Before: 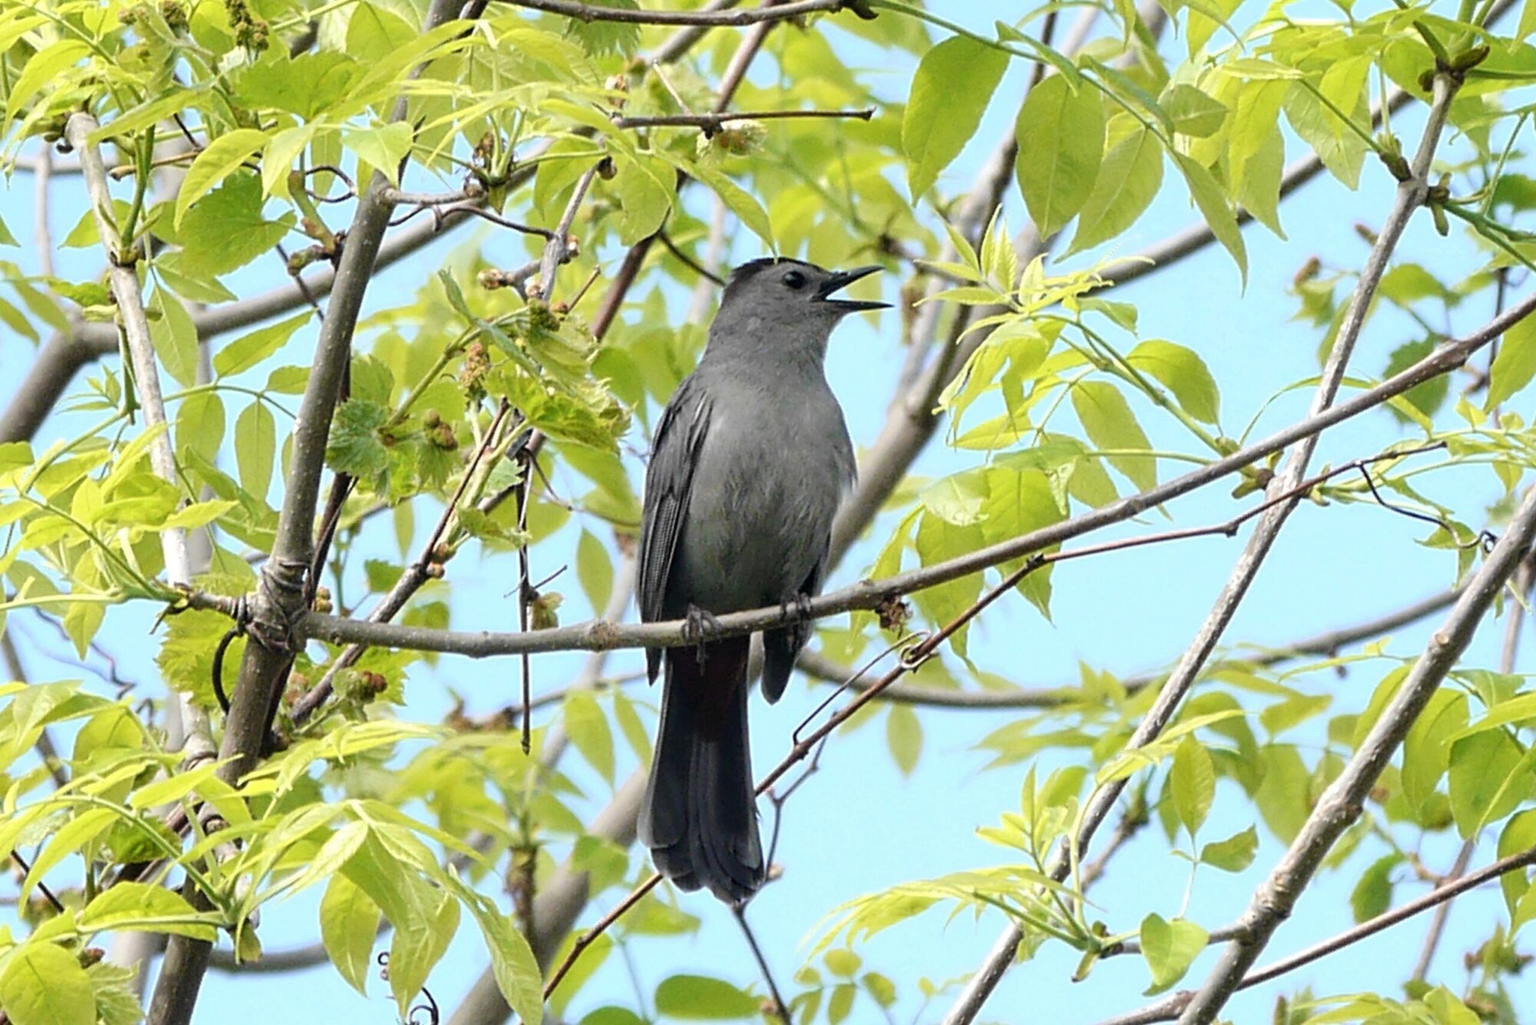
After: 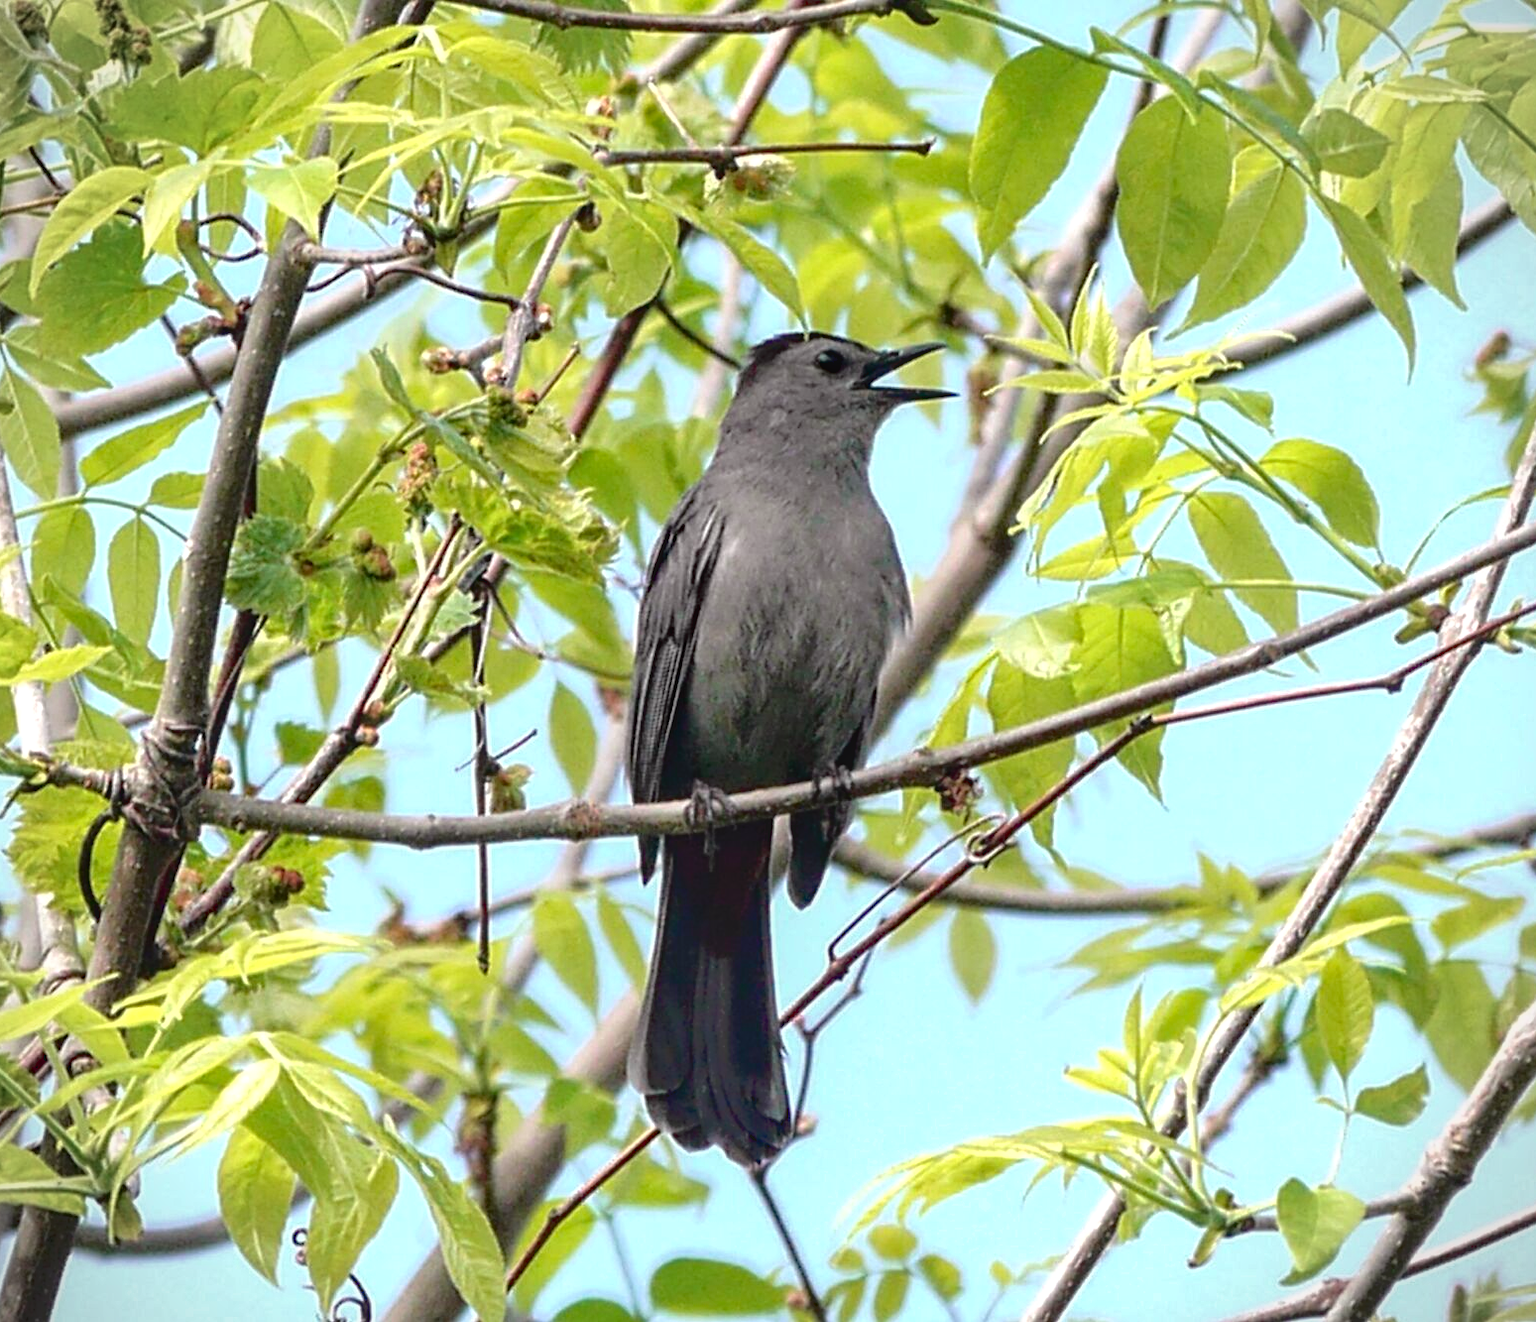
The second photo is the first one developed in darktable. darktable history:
shadows and highlights: shadows 62.66, white point adjustment 0.37, highlights -34.44, compress 83.82%
haze removal: compatibility mode true, adaptive false
white balance: red 1.009, blue 0.985
local contrast: detail 110%
exposure: black level correction 0.001, exposure 0.191 EV, compensate highlight preservation false
crop: left 9.88%, right 12.664%
tone curve: curves: ch0 [(0, 0) (0.106, 0.041) (0.256, 0.197) (0.37, 0.336) (0.513, 0.481) (0.667, 0.629) (1, 1)]; ch1 [(0, 0) (0.502, 0.505) (0.553, 0.577) (1, 1)]; ch2 [(0, 0) (0.5, 0.495) (0.56, 0.544) (1, 1)], color space Lab, independent channels, preserve colors none
vignetting: fall-off start 92.6%, brightness -0.52, saturation -0.51, center (-0.012, 0)
